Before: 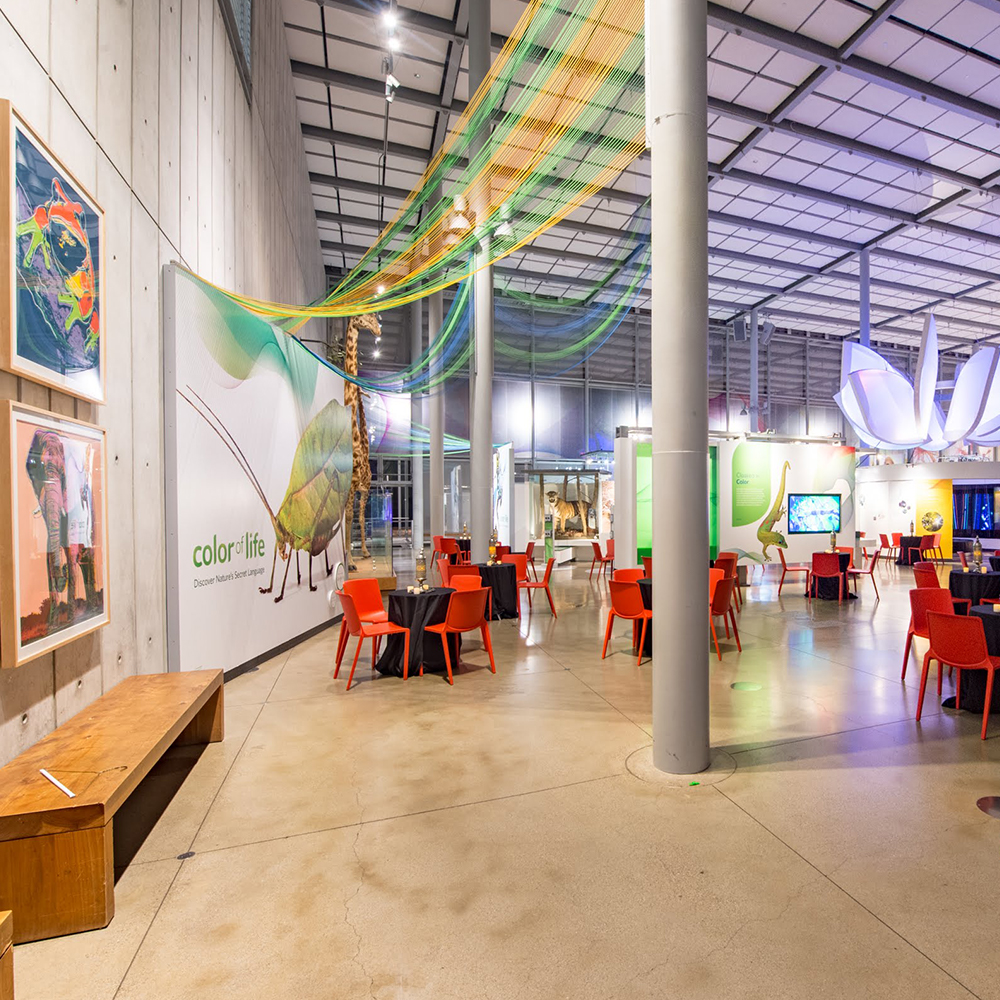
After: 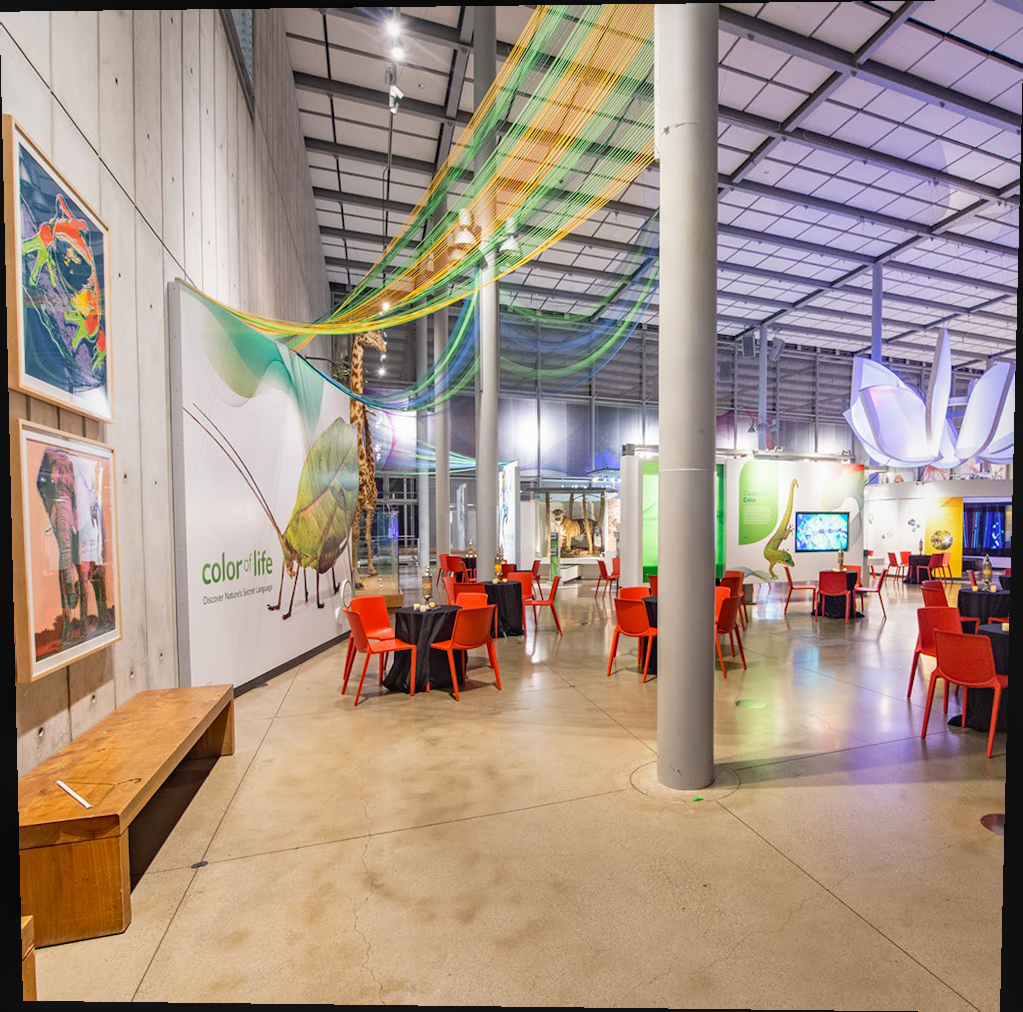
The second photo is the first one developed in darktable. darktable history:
local contrast: detail 110%
rotate and perspective: lens shift (vertical) 0.048, lens shift (horizontal) -0.024, automatic cropping off
